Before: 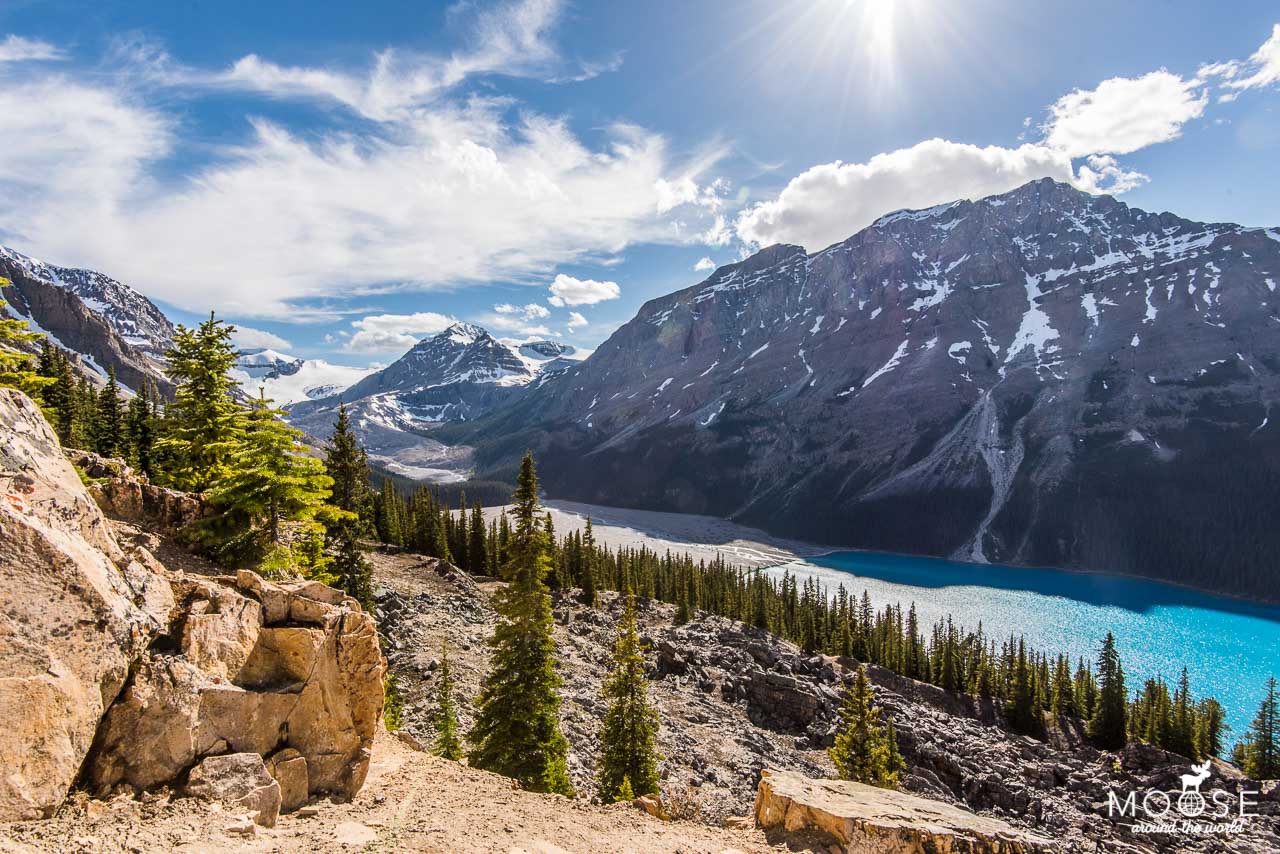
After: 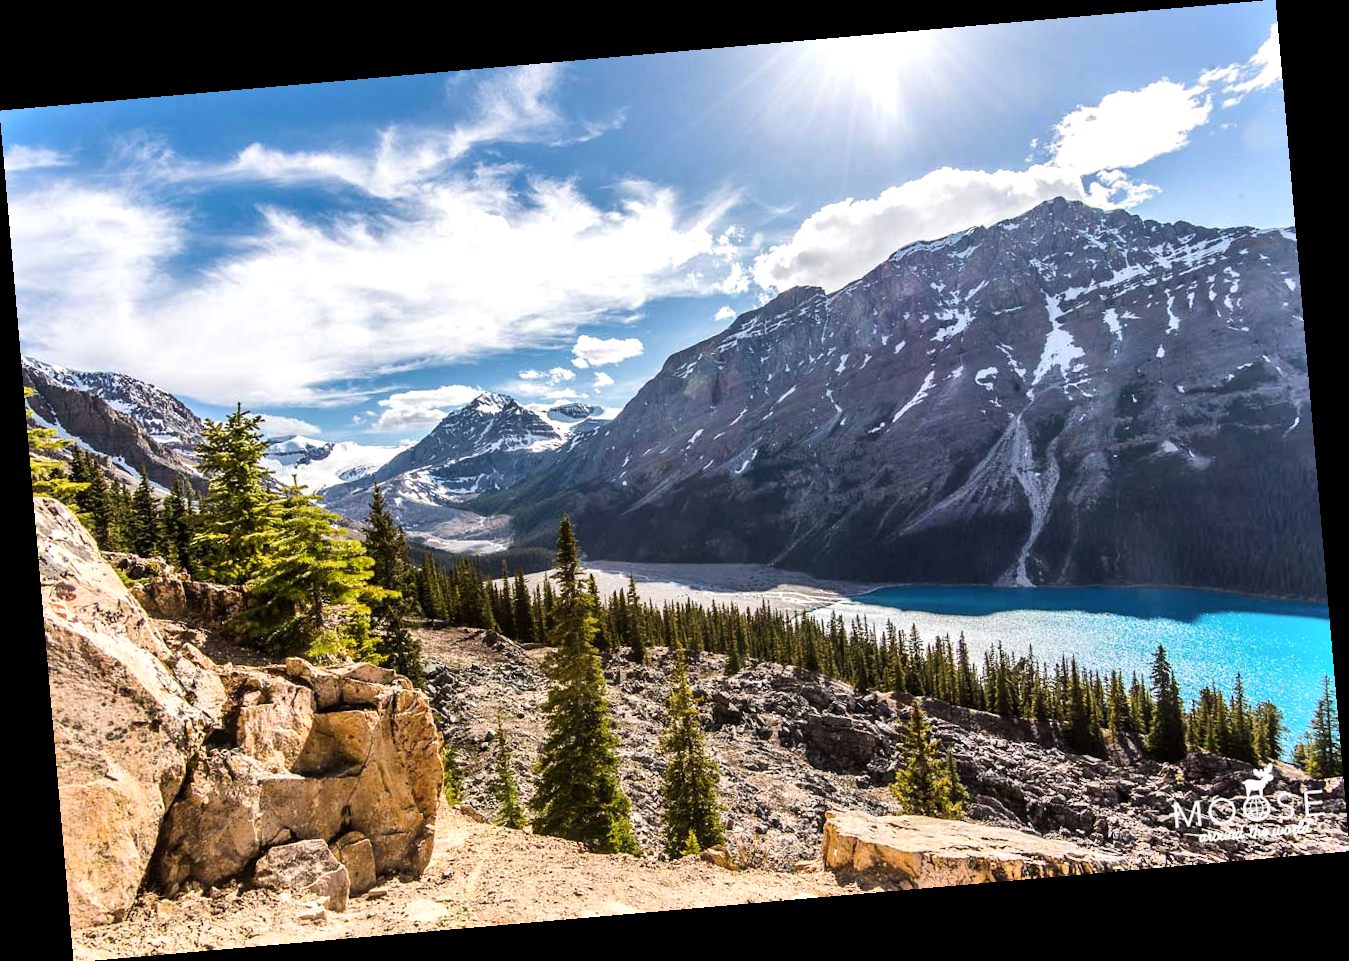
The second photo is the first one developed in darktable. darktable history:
tone equalizer: -8 EV -0.417 EV, -7 EV -0.389 EV, -6 EV -0.333 EV, -5 EV -0.222 EV, -3 EV 0.222 EV, -2 EV 0.333 EV, -1 EV 0.389 EV, +0 EV 0.417 EV, edges refinement/feathering 500, mask exposure compensation -1.57 EV, preserve details no
rotate and perspective: rotation -4.98°, automatic cropping off
shadows and highlights: shadows 60, soften with gaussian
